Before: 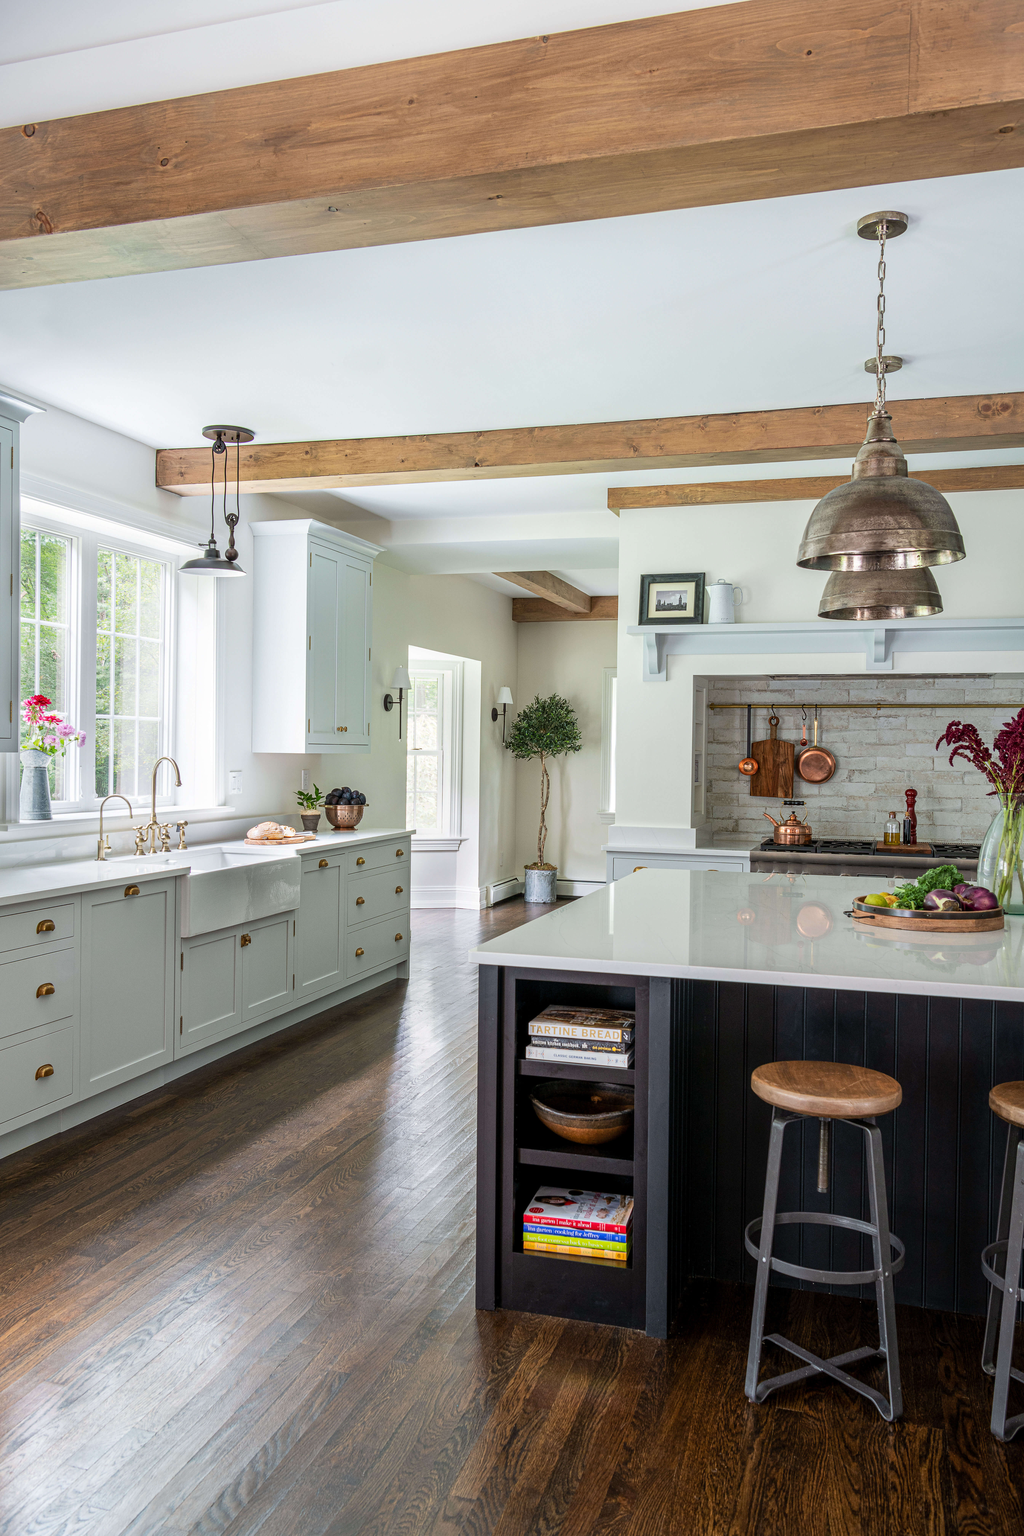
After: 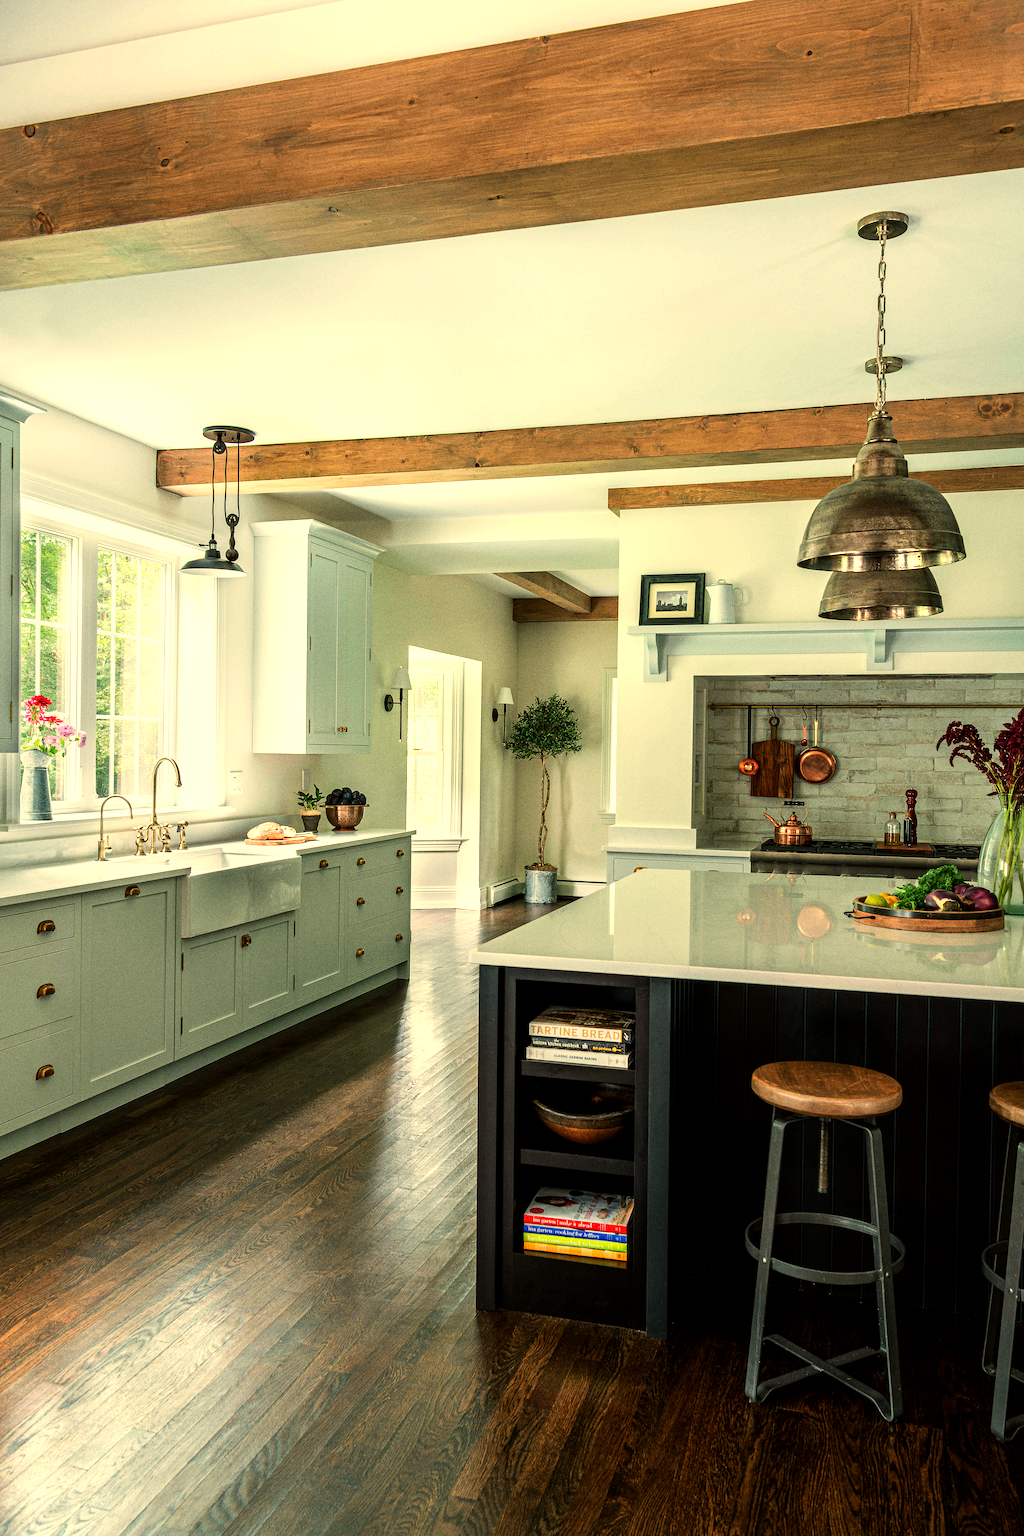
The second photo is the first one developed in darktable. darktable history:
grain: coarseness 0.09 ISO, strength 40%
color balance: mode lift, gamma, gain (sRGB), lift [1.014, 0.966, 0.918, 0.87], gamma [0.86, 0.734, 0.918, 0.976], gain [1.063, 1.13, 1.063, 0.86]
